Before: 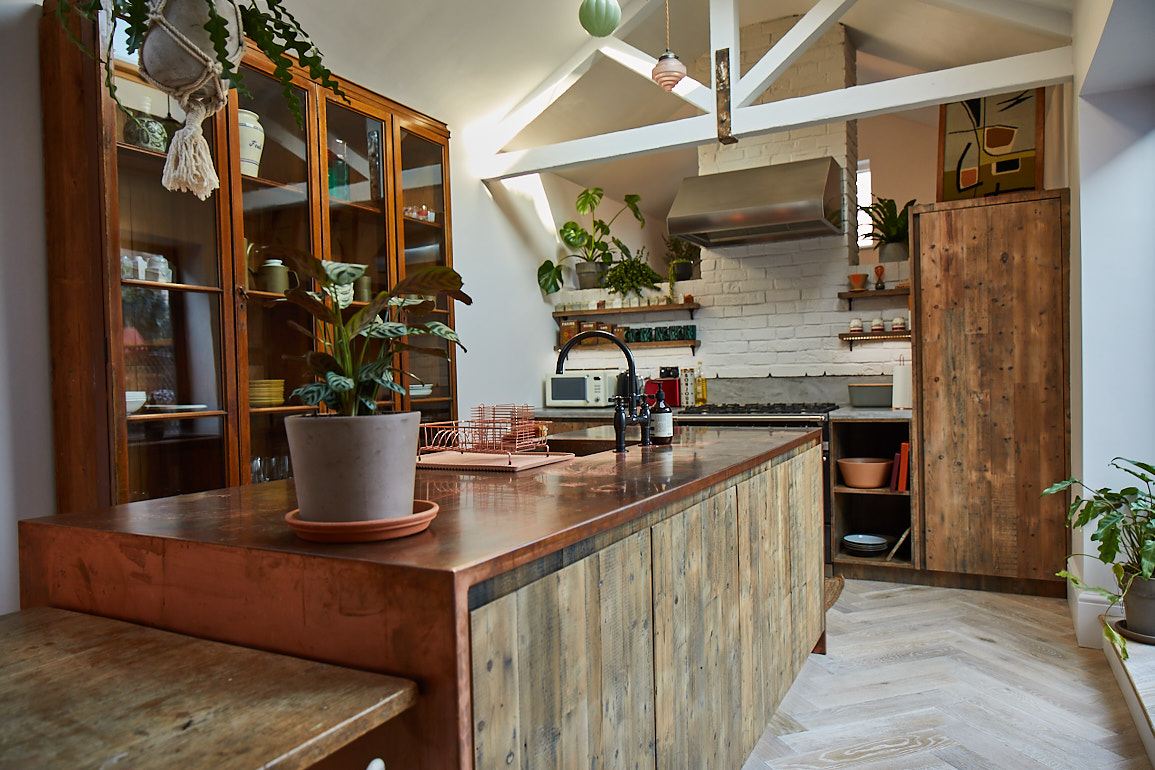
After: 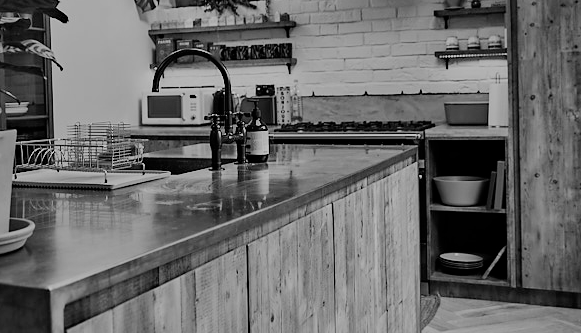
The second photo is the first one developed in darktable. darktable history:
white balance: red 1.004, blue 1.096
haze removal: compatibility mode true, adaptive false
filmic rgb: black relative exposure -6.82 EV, white relative exposure 5.89 EV, hardness 2.71
crop: left 35.03%, top 36.625%, right 14.663%, bottom 20.057%
monochrome: a 32, b 64, size 2.3
